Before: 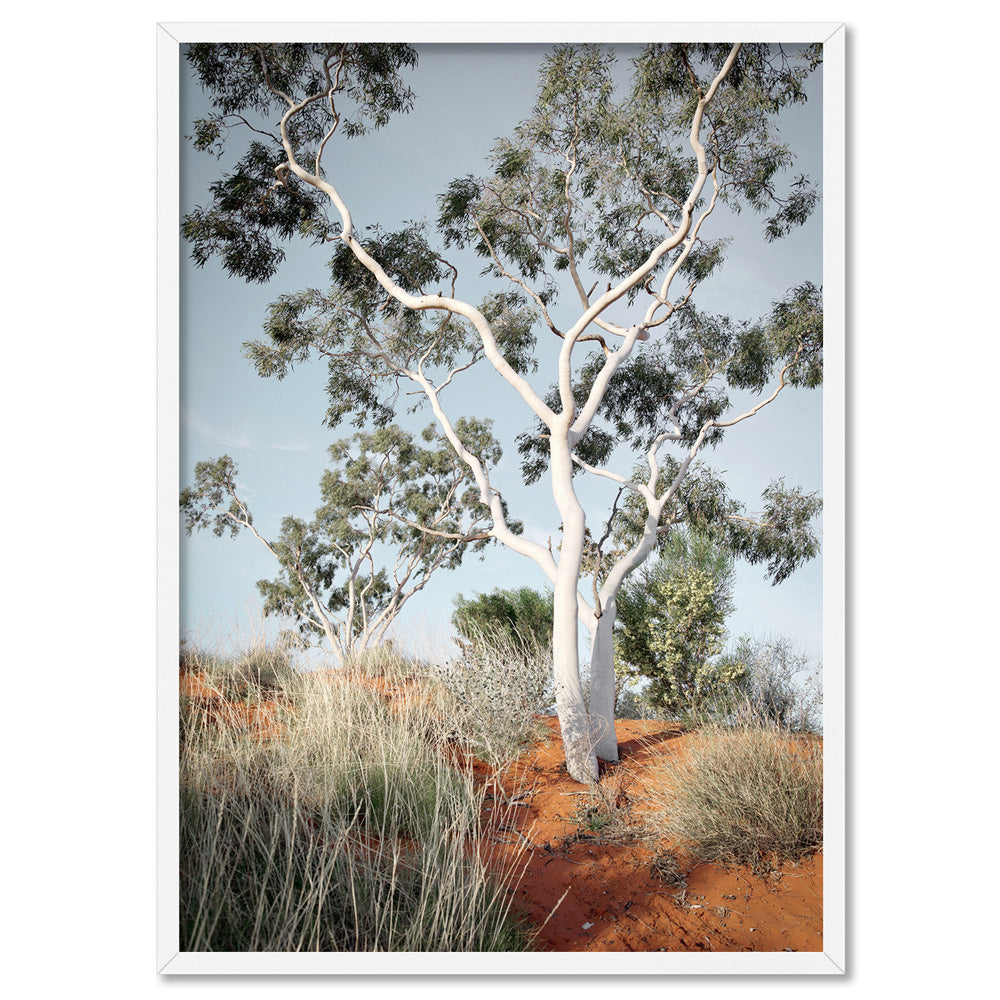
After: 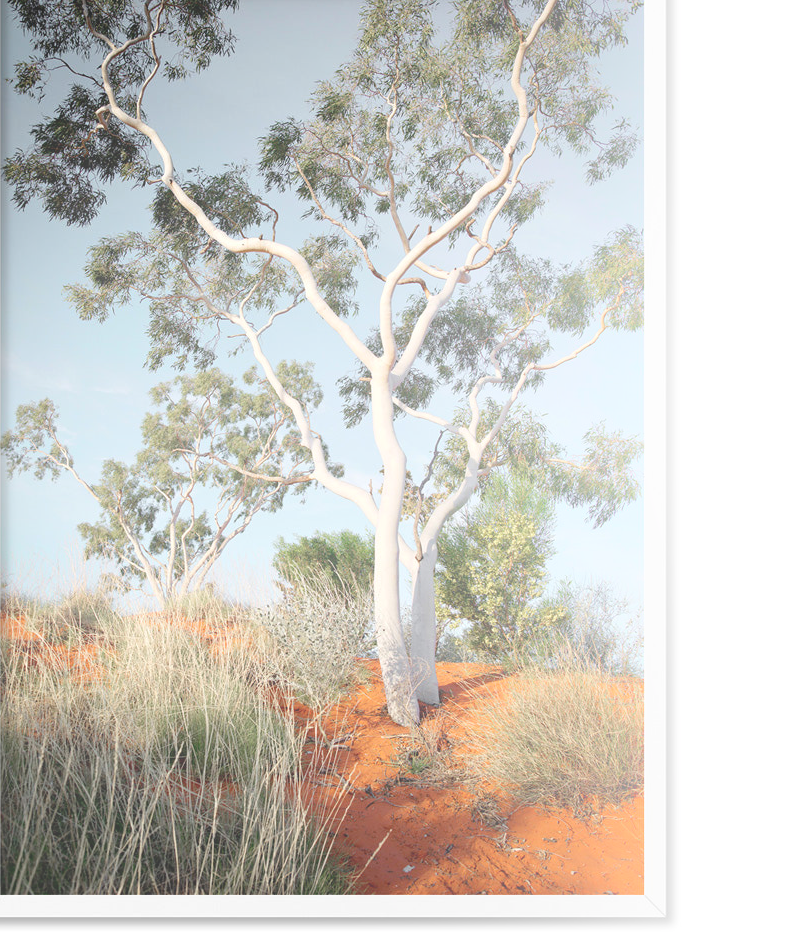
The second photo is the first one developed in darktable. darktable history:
crop and rotate: left 17.959%, top 5.771%, right 1.742%
bloom: size 38%, threshold 95%, strength 30%
exposure: black level correction 0.001, exposure 0.014 EV, compensate highlight preservation false
